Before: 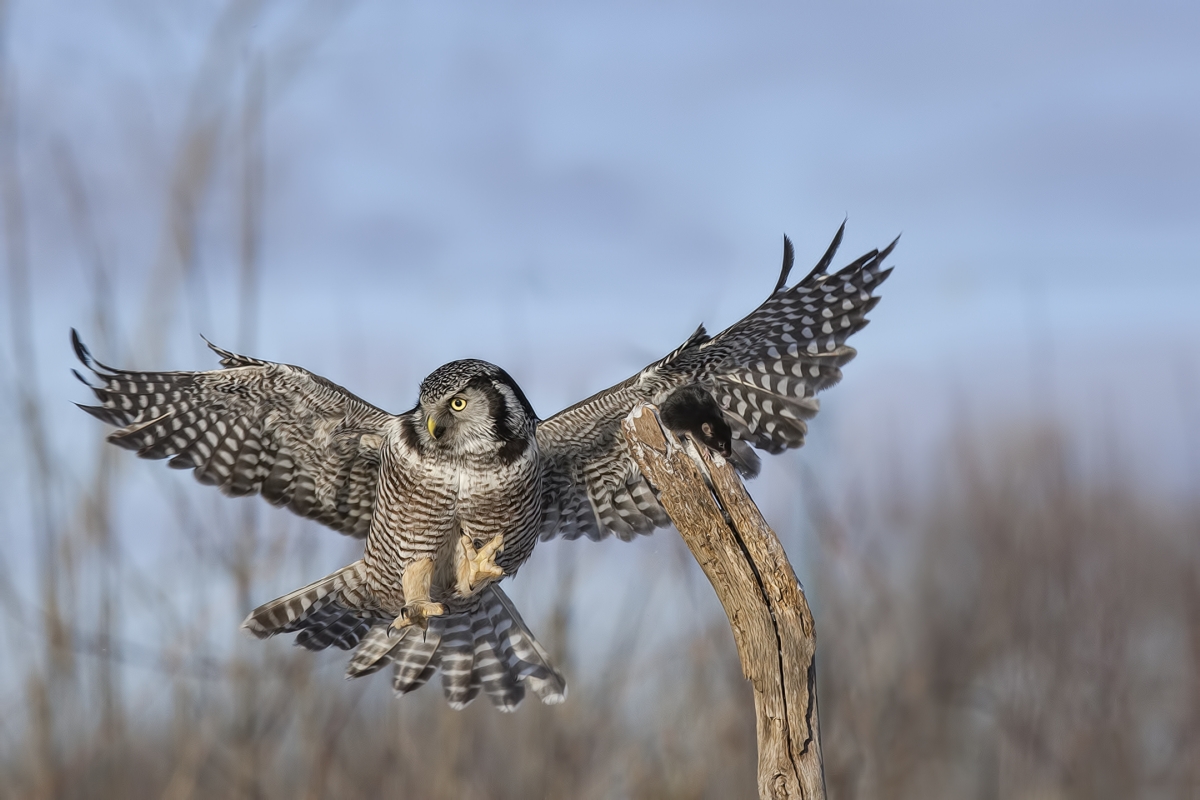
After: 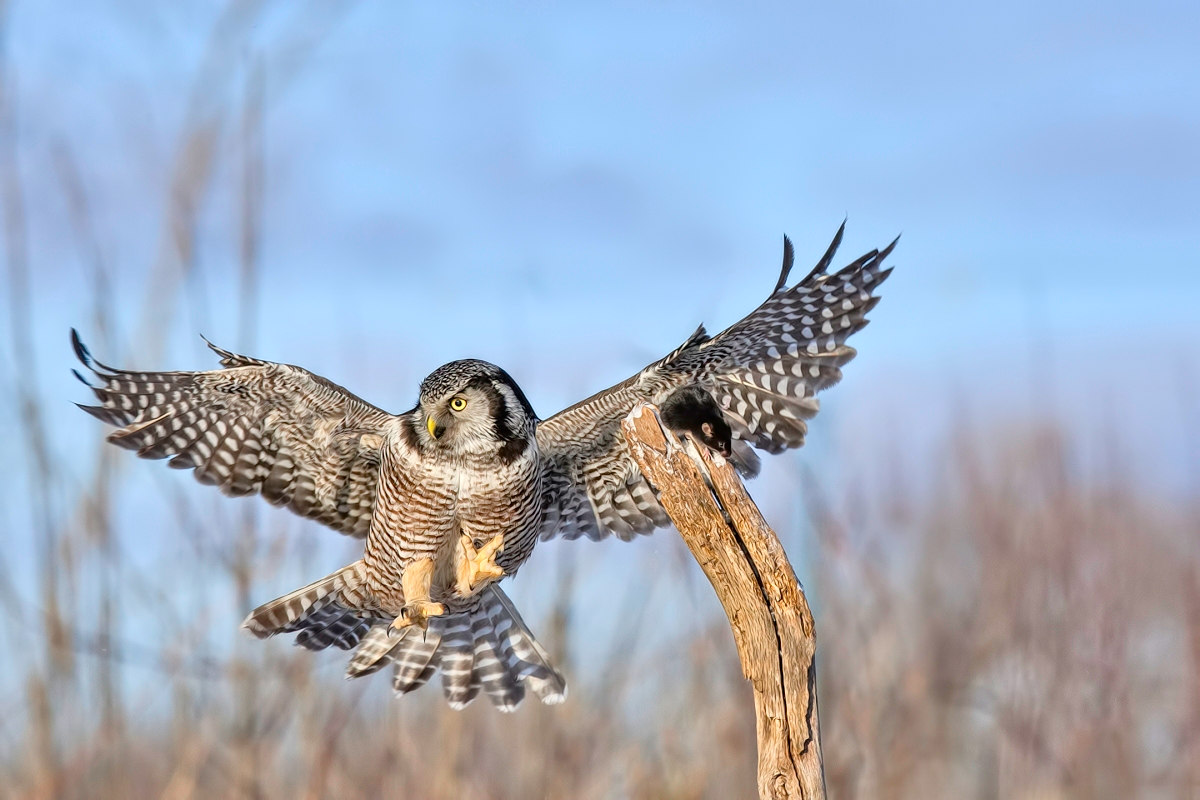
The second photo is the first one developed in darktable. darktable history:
tone equalizer: -7 EV 0.15 EV, -6 EV 0.6 EV, -5 EV 1.15 EV, -4 EV 1.33 EV, -3 EV 1.15 EV, -2 EV 0.6 EV, -1 EV 0.15 EV, mask exposure compensation -0.5 EV
contrast brightness saturation: contrast 0.18, saturation 0.3
